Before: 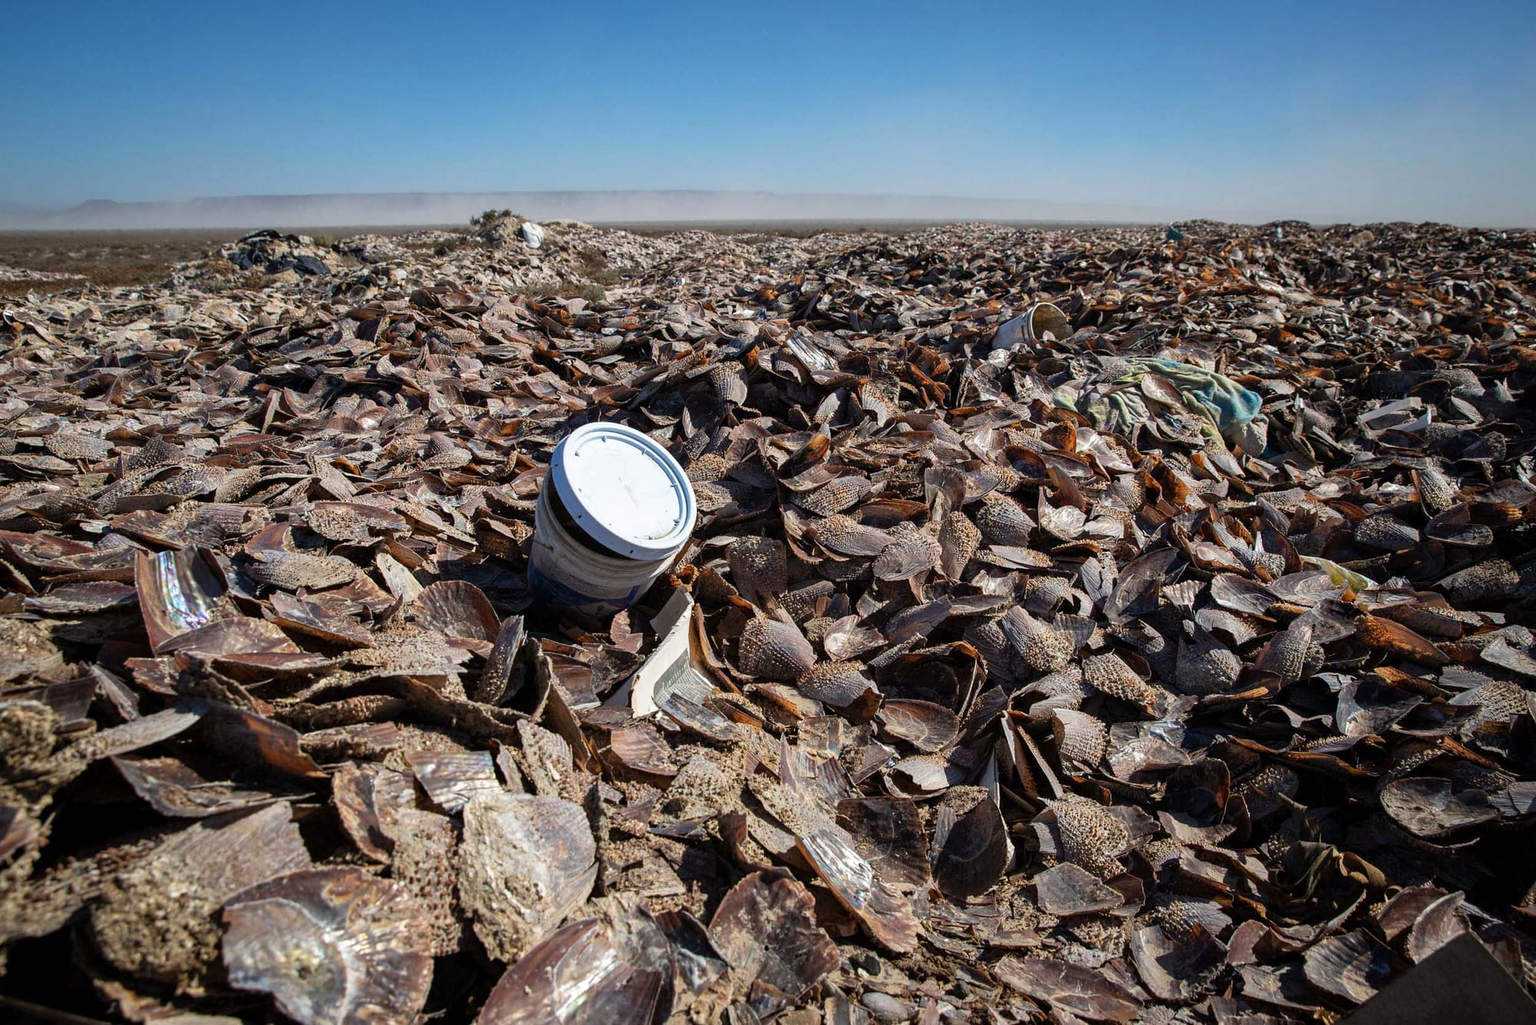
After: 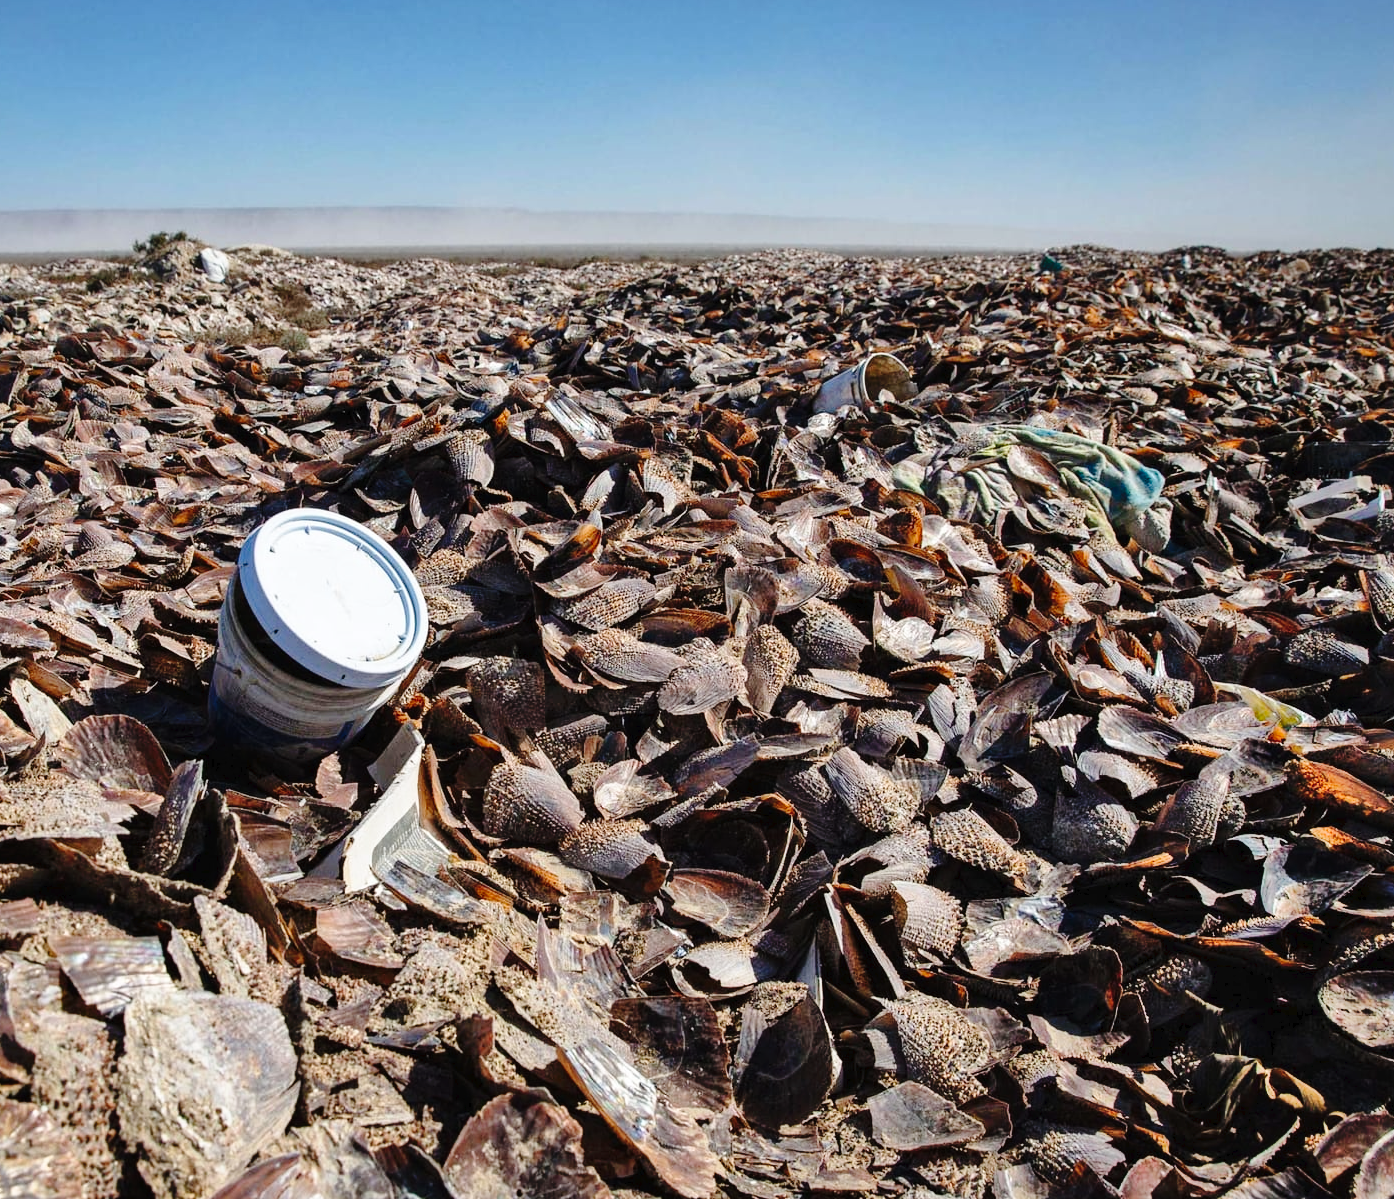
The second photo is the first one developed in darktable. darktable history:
crop and rotate: left 23.951%, top 3.113%, right 6.337%, bottom 7.002%
shadows and highlights: shadows 52.6, soften with gaussian
tone curve: curves: ch0 [(0, 0) (0.003, 0.015) (0.011, 0.019) (0.025, 0.027) (0.044, 0.041) (0.069, 0.055) (0.1, 0.079) (0.136, 0.099) (0.177, 0.149) (0.224, 0.216) (0.277, 0.292) (0.335, 0.383) (0.399, 0.474) (0.468, 0.556) (0.543, 0.632) (0.623, 0.711) (0.709, 0.789) (0.801, 0.871) (0.898, 0.944) (1, 1)], preserve colors none
